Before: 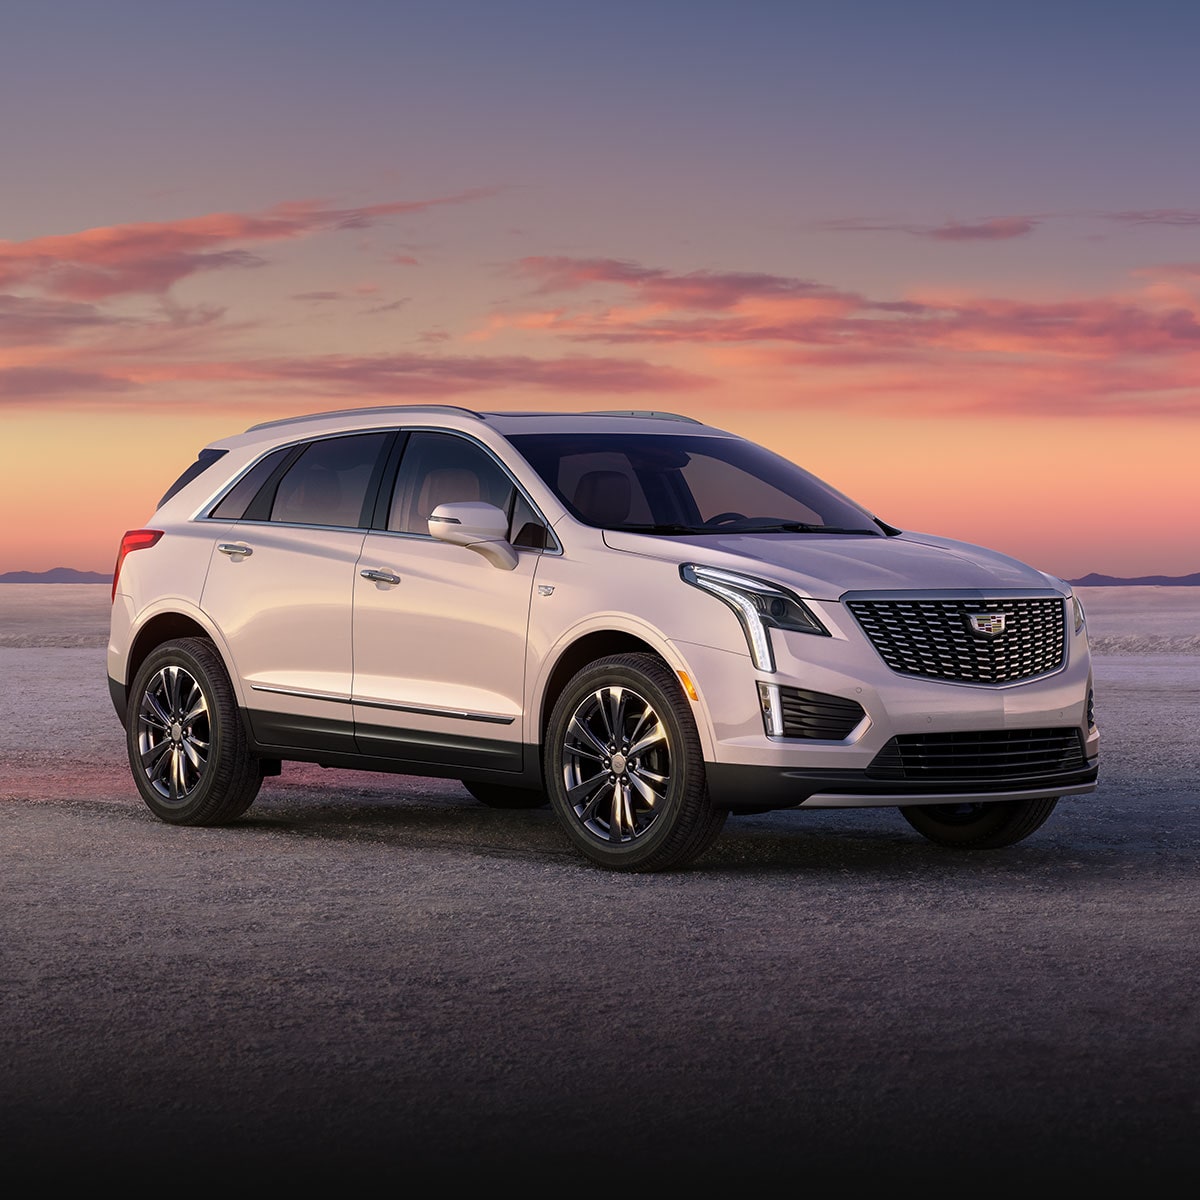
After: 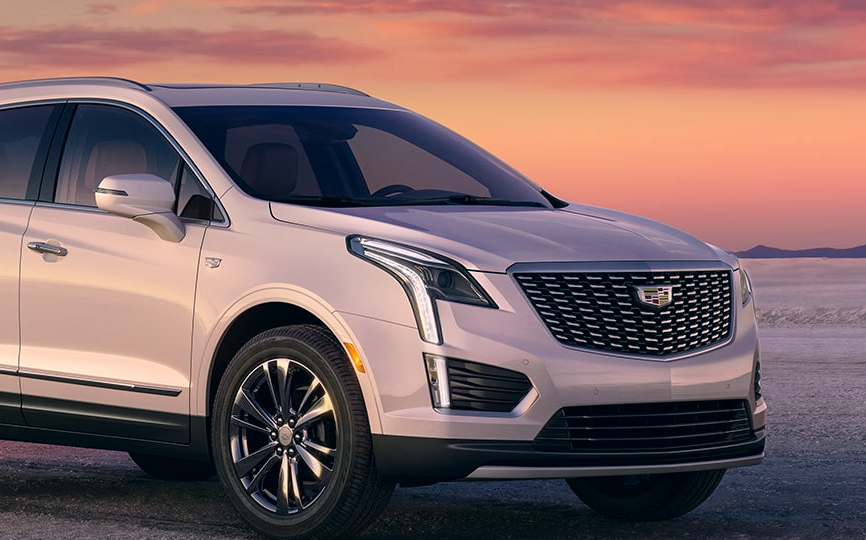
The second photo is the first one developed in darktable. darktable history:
crop and rotate: left 27.761%, top 27.348%, bottom 27.65%
color correction: highlights a* 5.39, highlights b* 5.31, shadows a* -3.91, shadows b* -5.24
